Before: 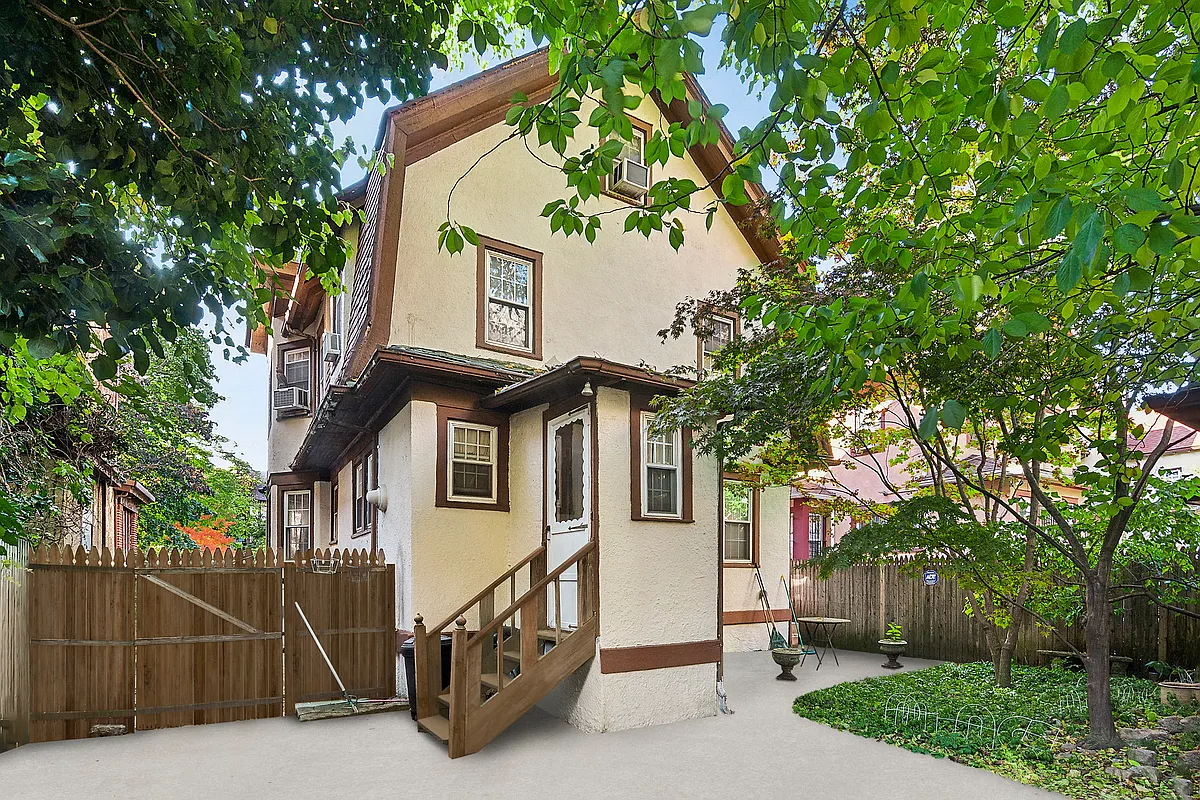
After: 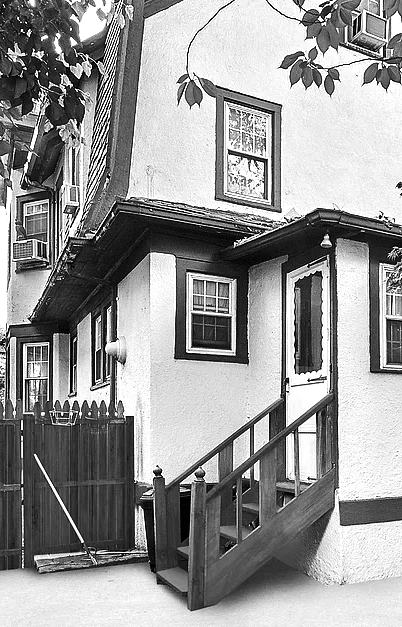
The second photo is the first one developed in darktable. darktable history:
monochrome: on, module defaults
crop and rotate: left 21.77%, top 18.528%, right 44.676%, bottom 2.997%
tone equalizer: -8 EV -0.75 EV, -7 EV -0.7 EV, -6 EV -0.6 EV, -5 EV -0.4 EV, -3 EV 0.4 EV, -2 EV 0.6 EV, -1 EV 0.7 EV, +0 EV 0.75 EV, edges refinement/feathering 500, mask exposure compensation -1.57 EV, preserve details no
shadows and highlights: shadows 4.1, highlights -17.6, soften with gaussian
